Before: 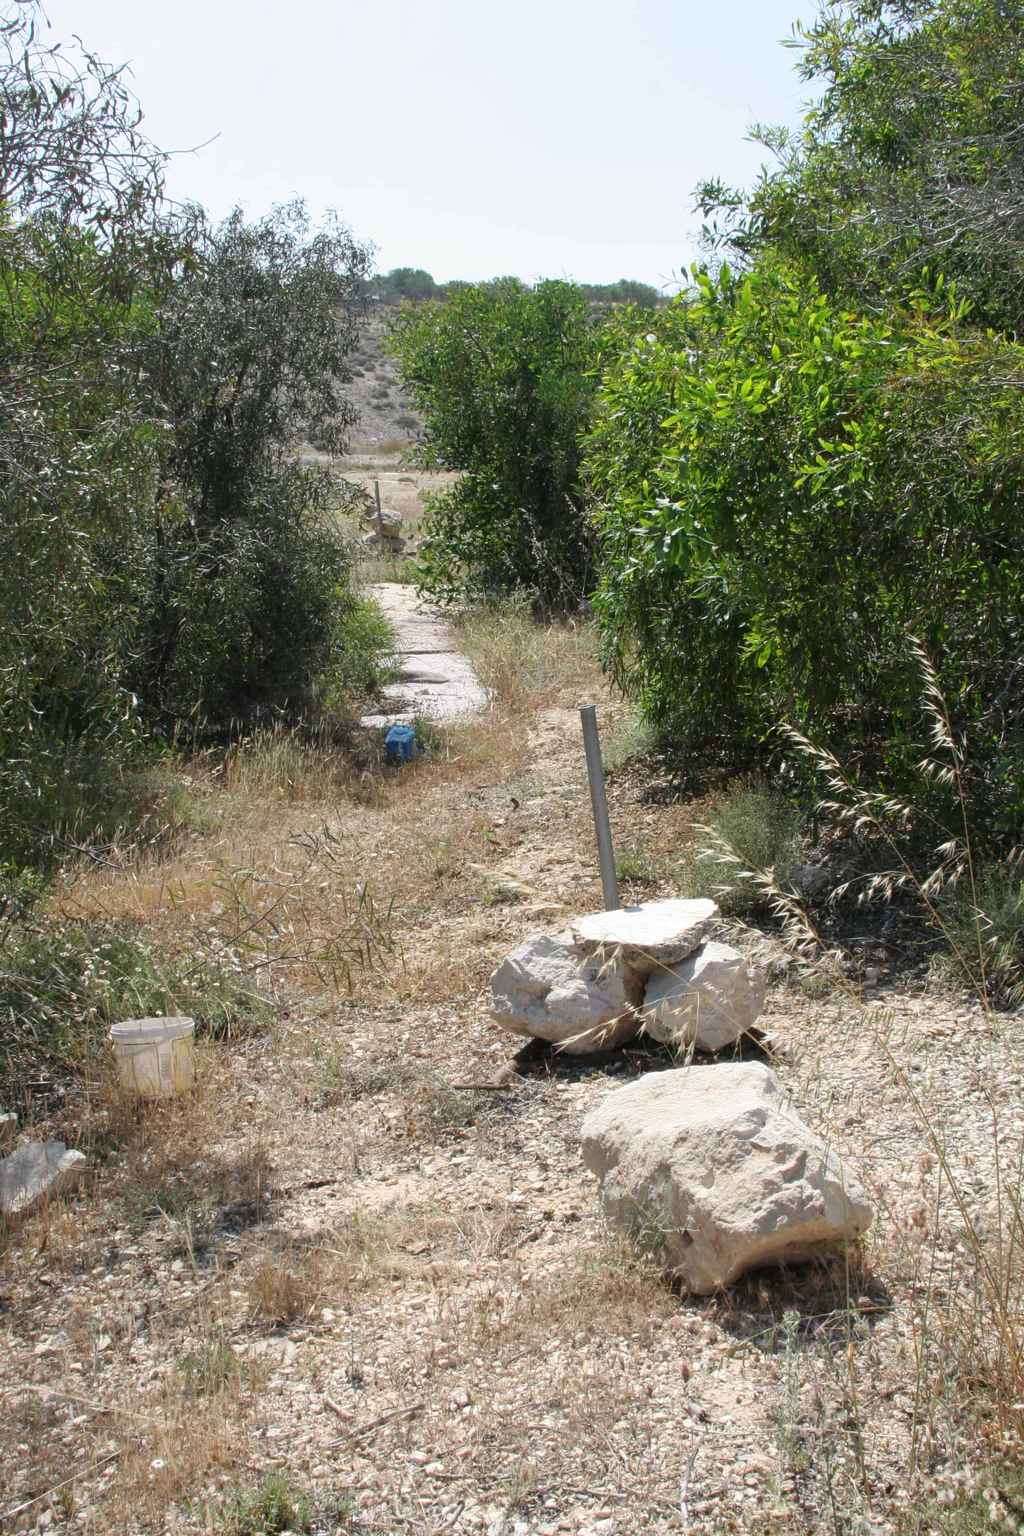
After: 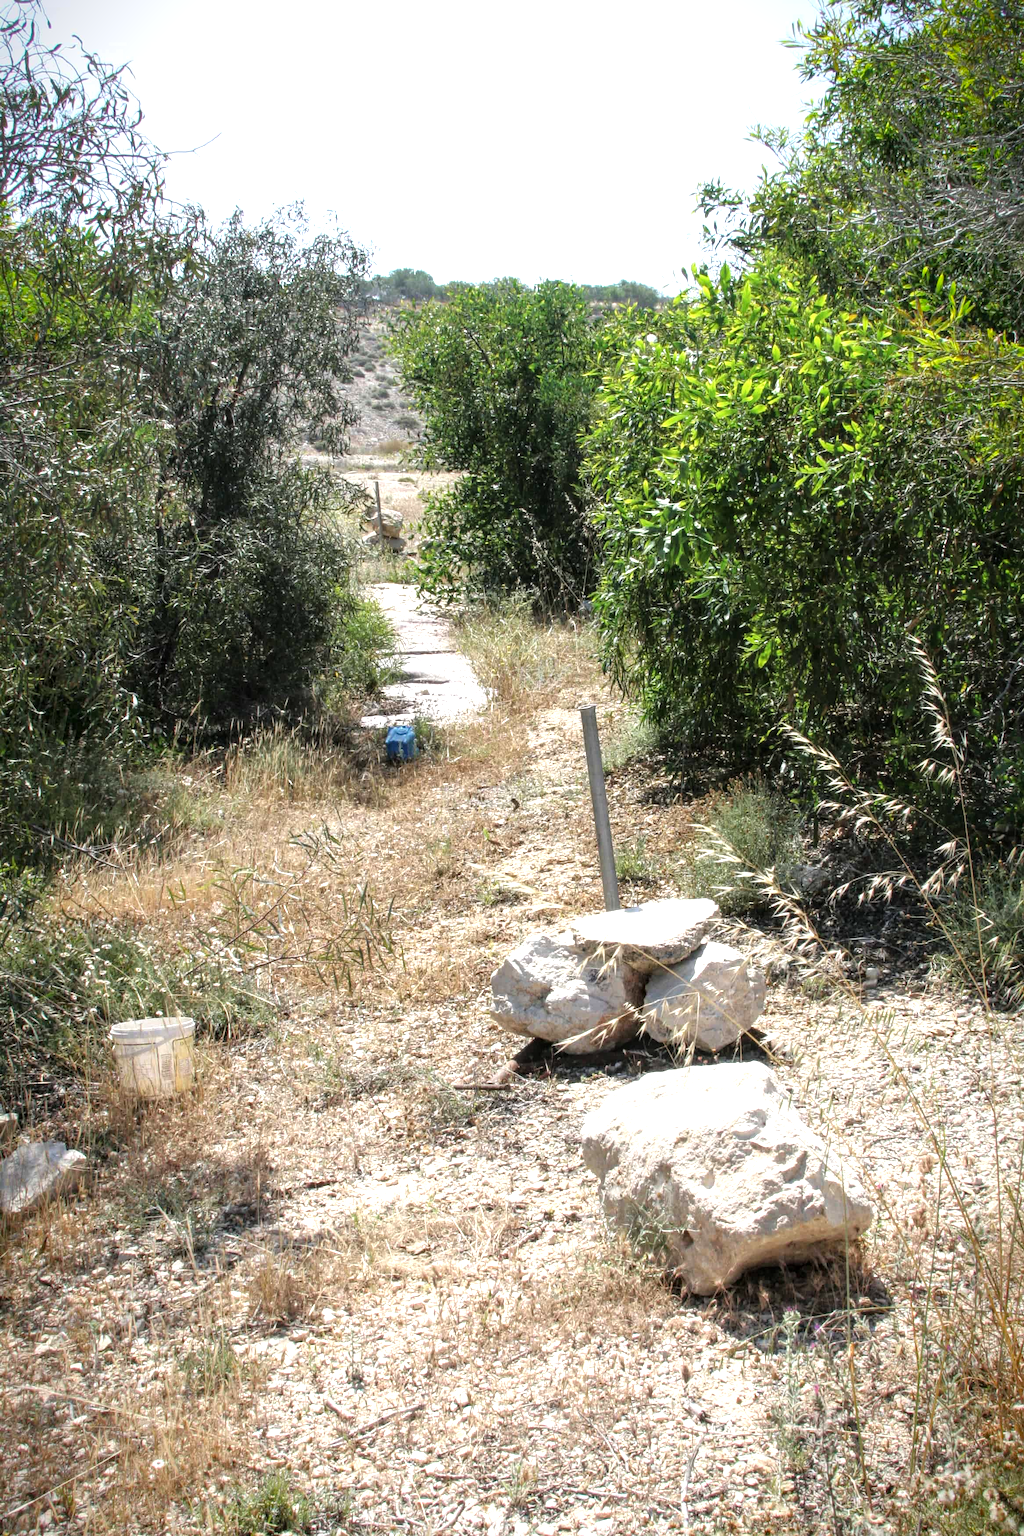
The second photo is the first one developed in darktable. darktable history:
vignetting: fall-off start 86.51%, saturation 0.385, automatic ratio true
local contrast: on, module defaults
tone equalizer: -8 EV -0.751 EV, -7 EV -0.717 EV, -6 EV -0.568 EV, -5 EV -0.424 EV, -3 EV 0.387 EV, -2 EV 0.6 EV, -1 EV 0.679 EV, +0 EV 0.744 EV
